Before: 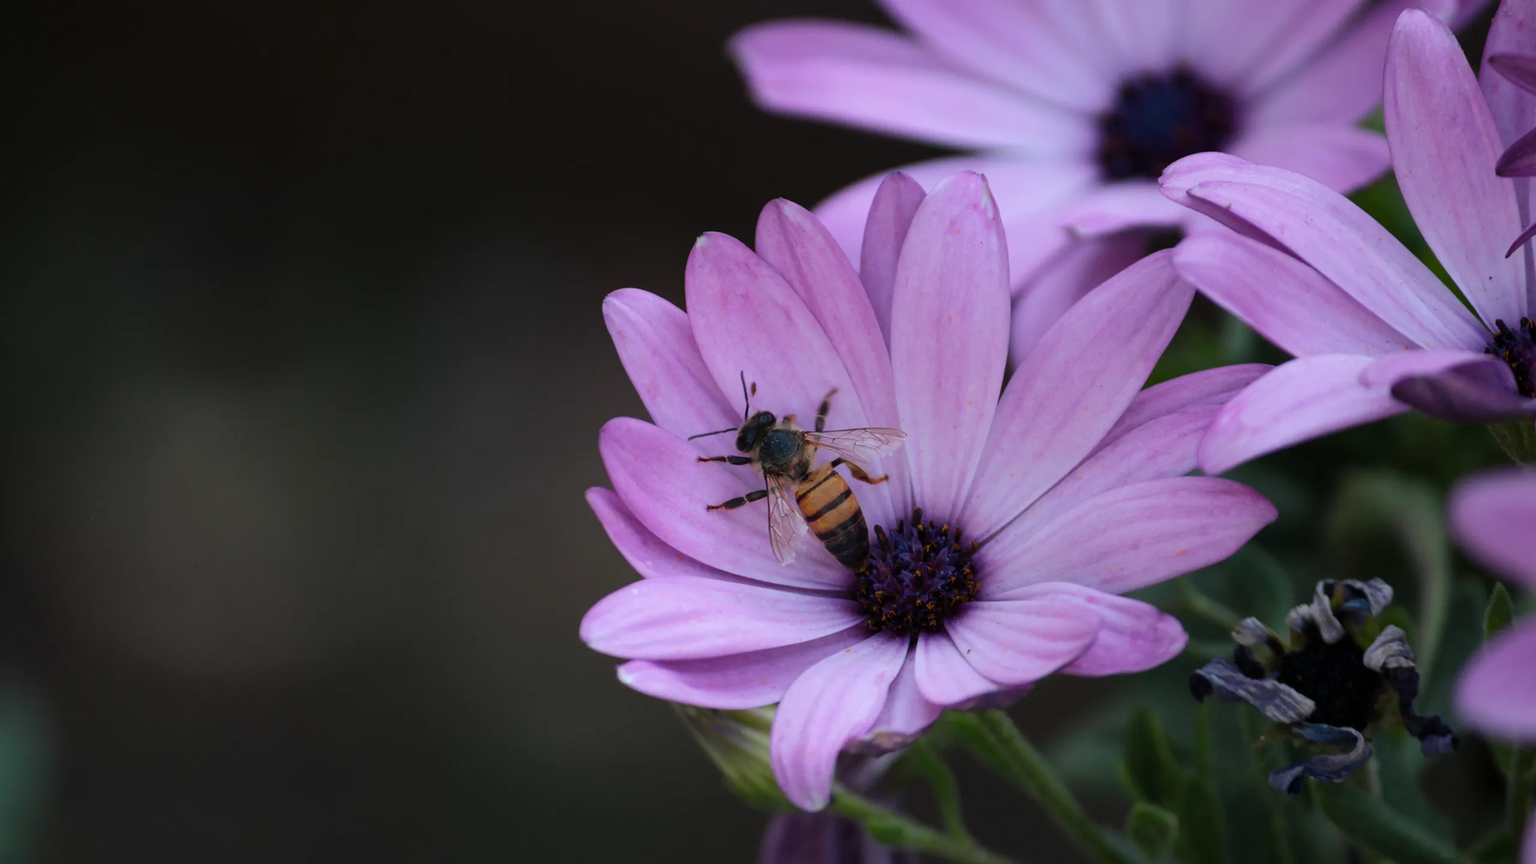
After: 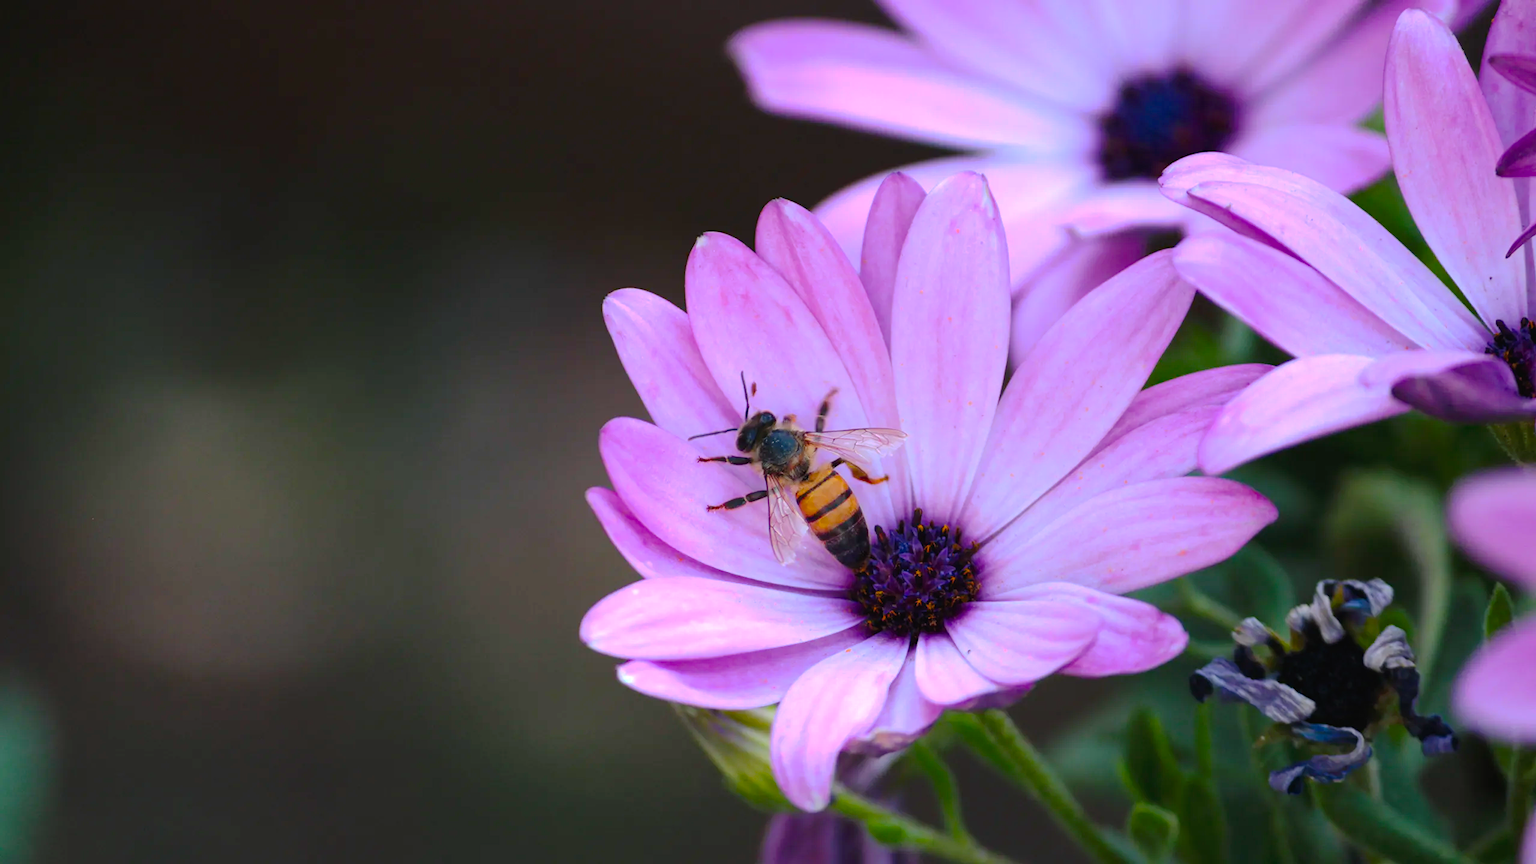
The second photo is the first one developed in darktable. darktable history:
exposure: exposure 0.921 EV, compensate highlight preservation false
contrast brightness saturation: contrast -0.1, saturation -0.1
color balance rgb: linear chroma grading › global chroma 15%, perceptual saturation grading › global saturation 30%
rotate and perspective: crop left 0, crop top 0
tone curve: curves: ch0 [(0, 0) (0.003, 0.002) (0.011, 0.006) (0.025, 0.013) (0.044, 0.019) (0.069, 0.032) (0.1, 0.056) (0.136, 0.095) (0.177, 0.144) (0.224, 0.193) (0.277, 0.26) (0.335, 0.331) (0.399, 0.405) (0.468, 0.479) (0.543, 0.552) (0.623, 0.624) (0.709, 0.699) (0.801, 0.772) (0.898, 0.856) (1, 1)], preserve colors none
